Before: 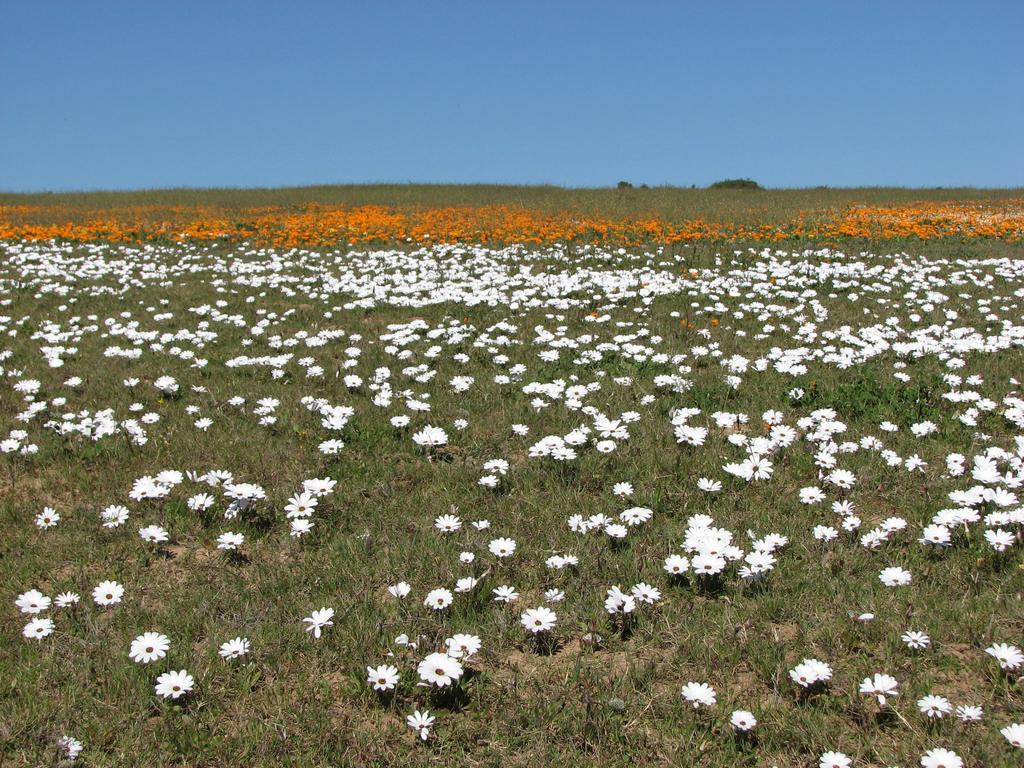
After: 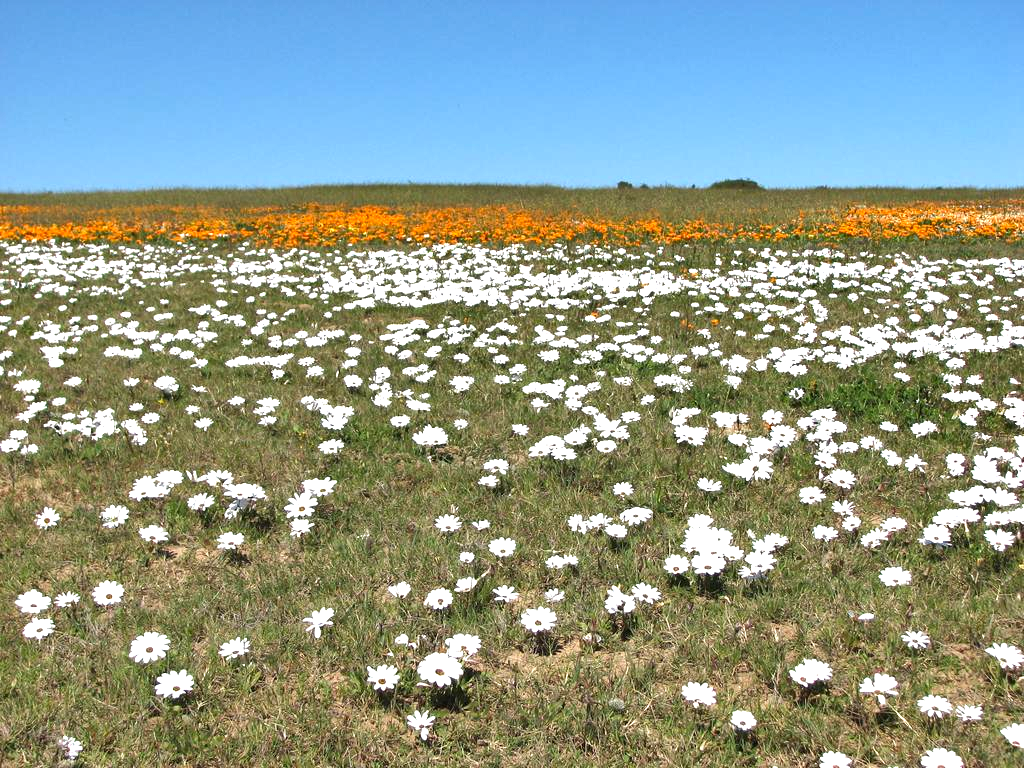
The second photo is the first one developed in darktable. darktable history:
exposure: exposure 1 EV, compensate highlight preservation false
shadows and highlights: soften with gaussian
